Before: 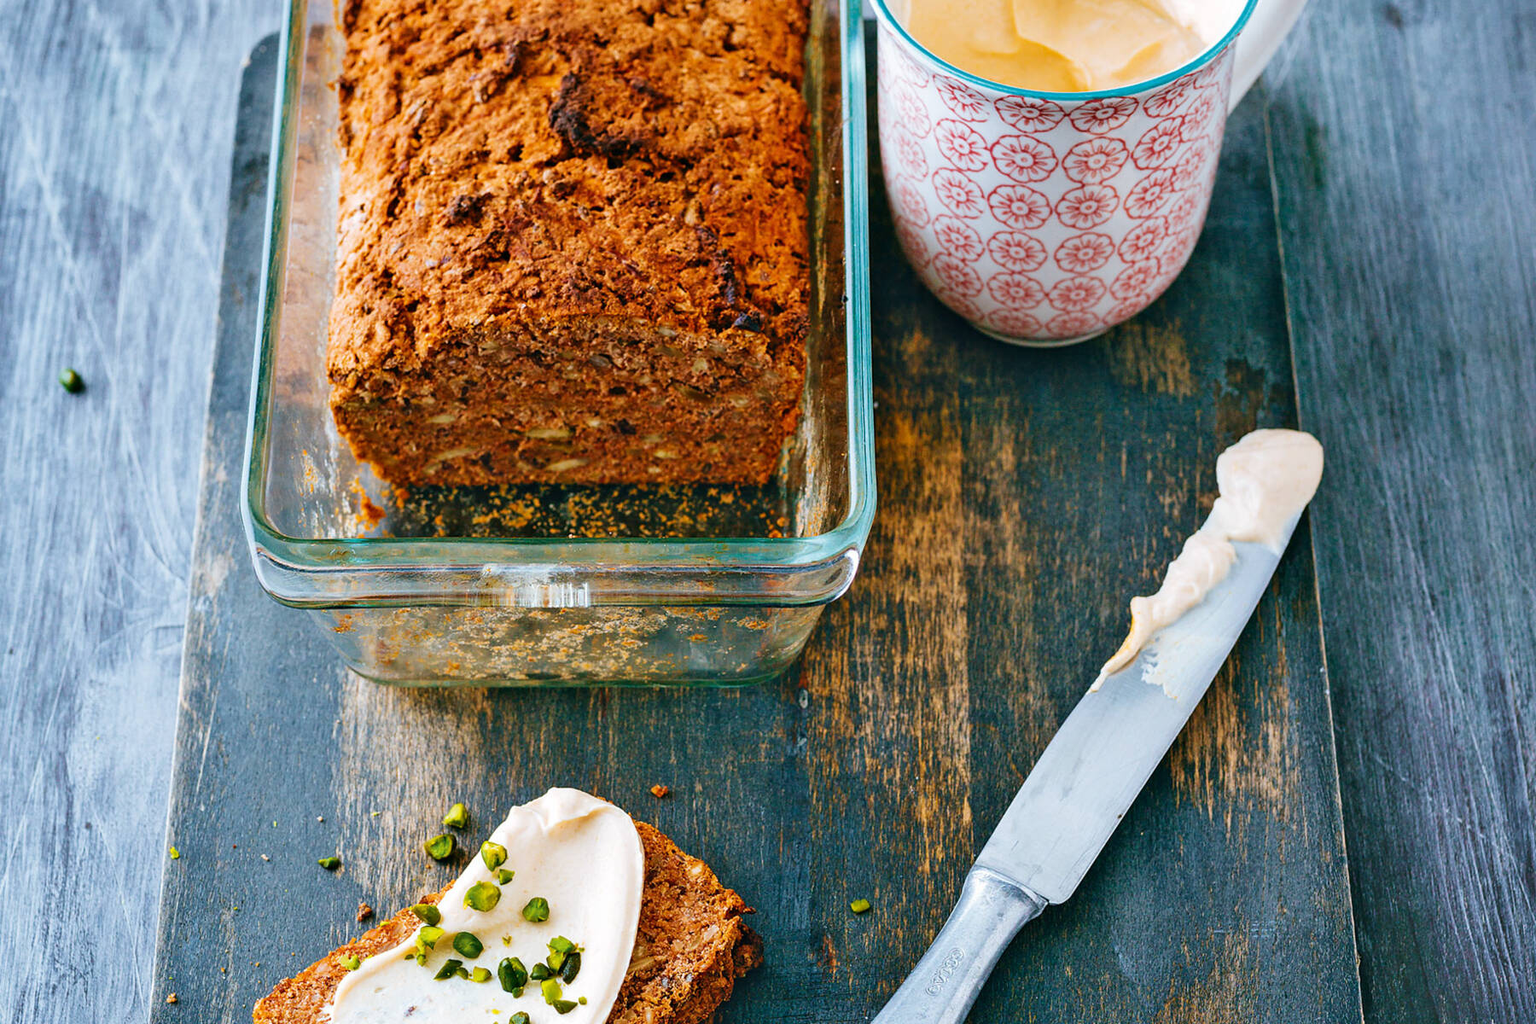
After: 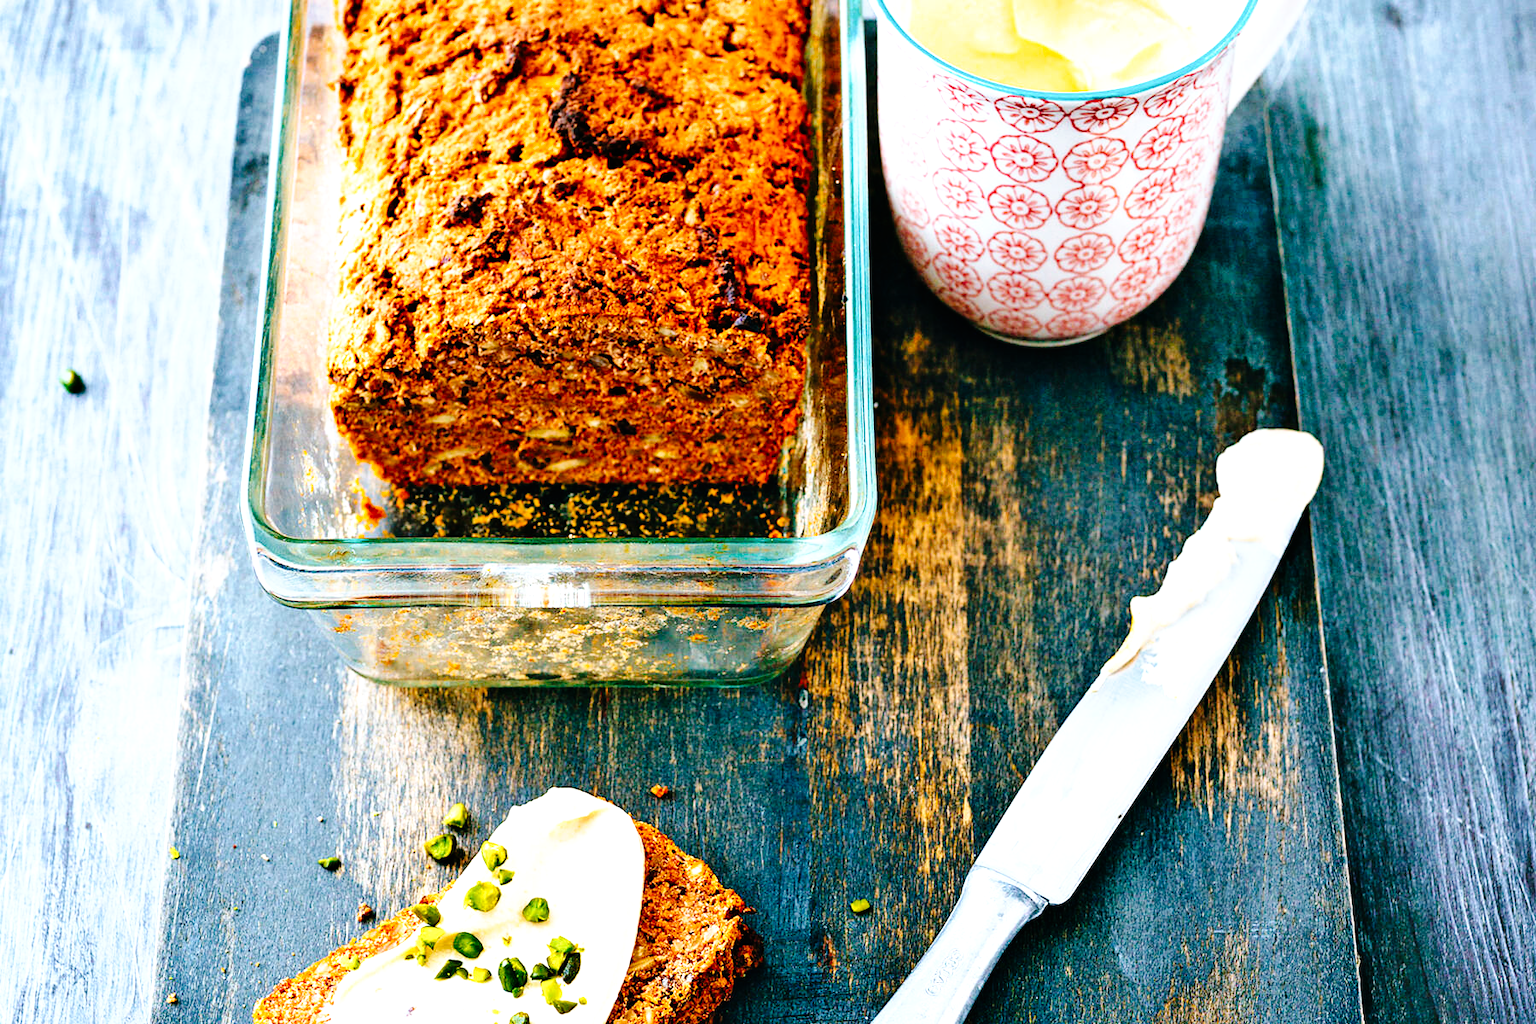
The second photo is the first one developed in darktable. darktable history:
tone equalizer: -8 EV -0.762 EV, -7 EV -0.715 EV, -6 EV -0.577 EV, -5 EV -0.413 EV, -3 EV 0.369 EV, -2 EV 0.6 EV, -1 EV 0.677 EV, +0 EV 0.769 EV, smoothing 1
tone curve: curves: ch0 [(0, 0) (0.003, 0.003) (0.011, 0.005) (0.025, 0.008) (0.044, 0.012) (0.069, 0.02) (0.1, 0.031) (0.136, 0.047) (0.177, 0.088) (0.224, 0.141) (0.277, 0.222) (0.335, 0.32) (0.399, 0.422) (0.468, 0.523) (0.543, 0.623) (0.623, 0.716) (0.709, 0.796) (0.801, 0.878) (0.898, 0.957) (1, 1)], preserve colors none
